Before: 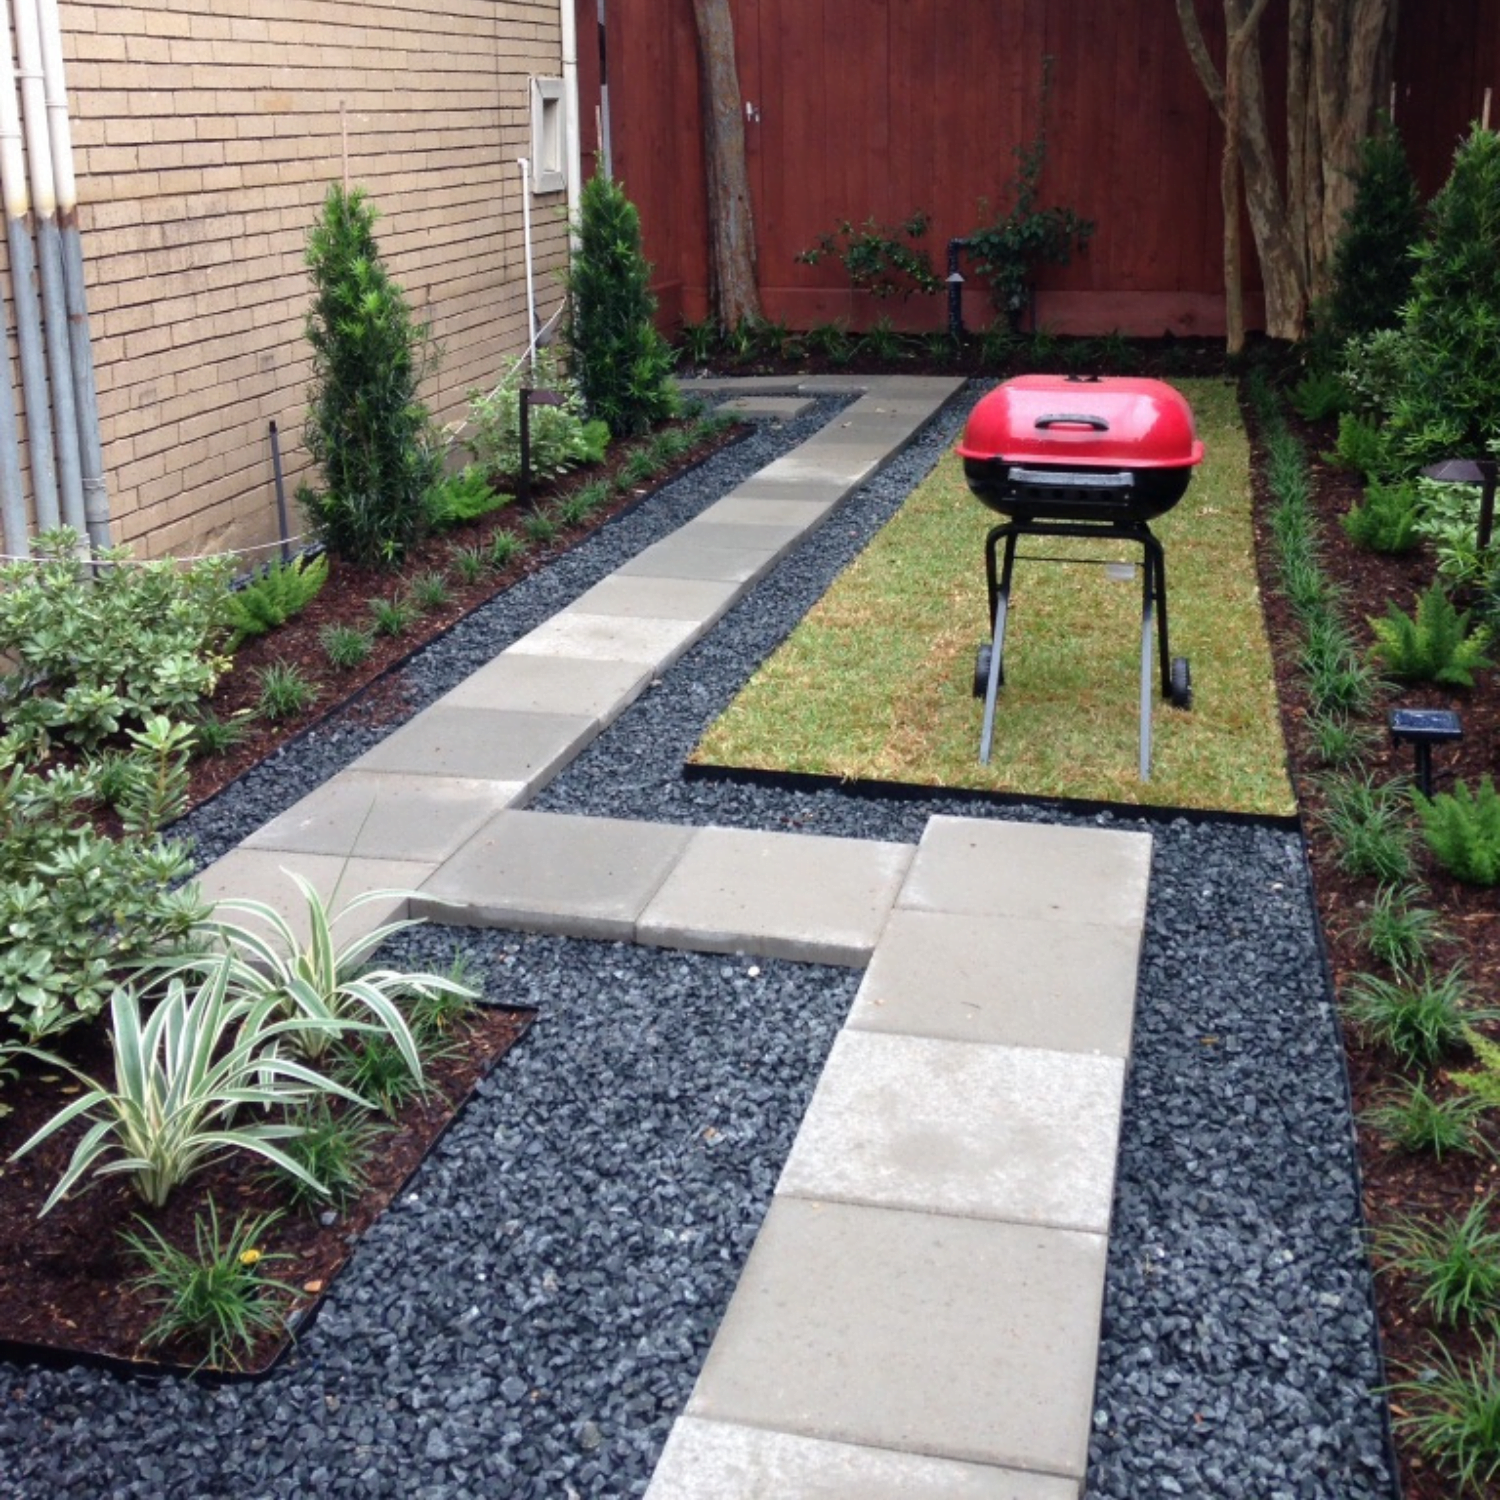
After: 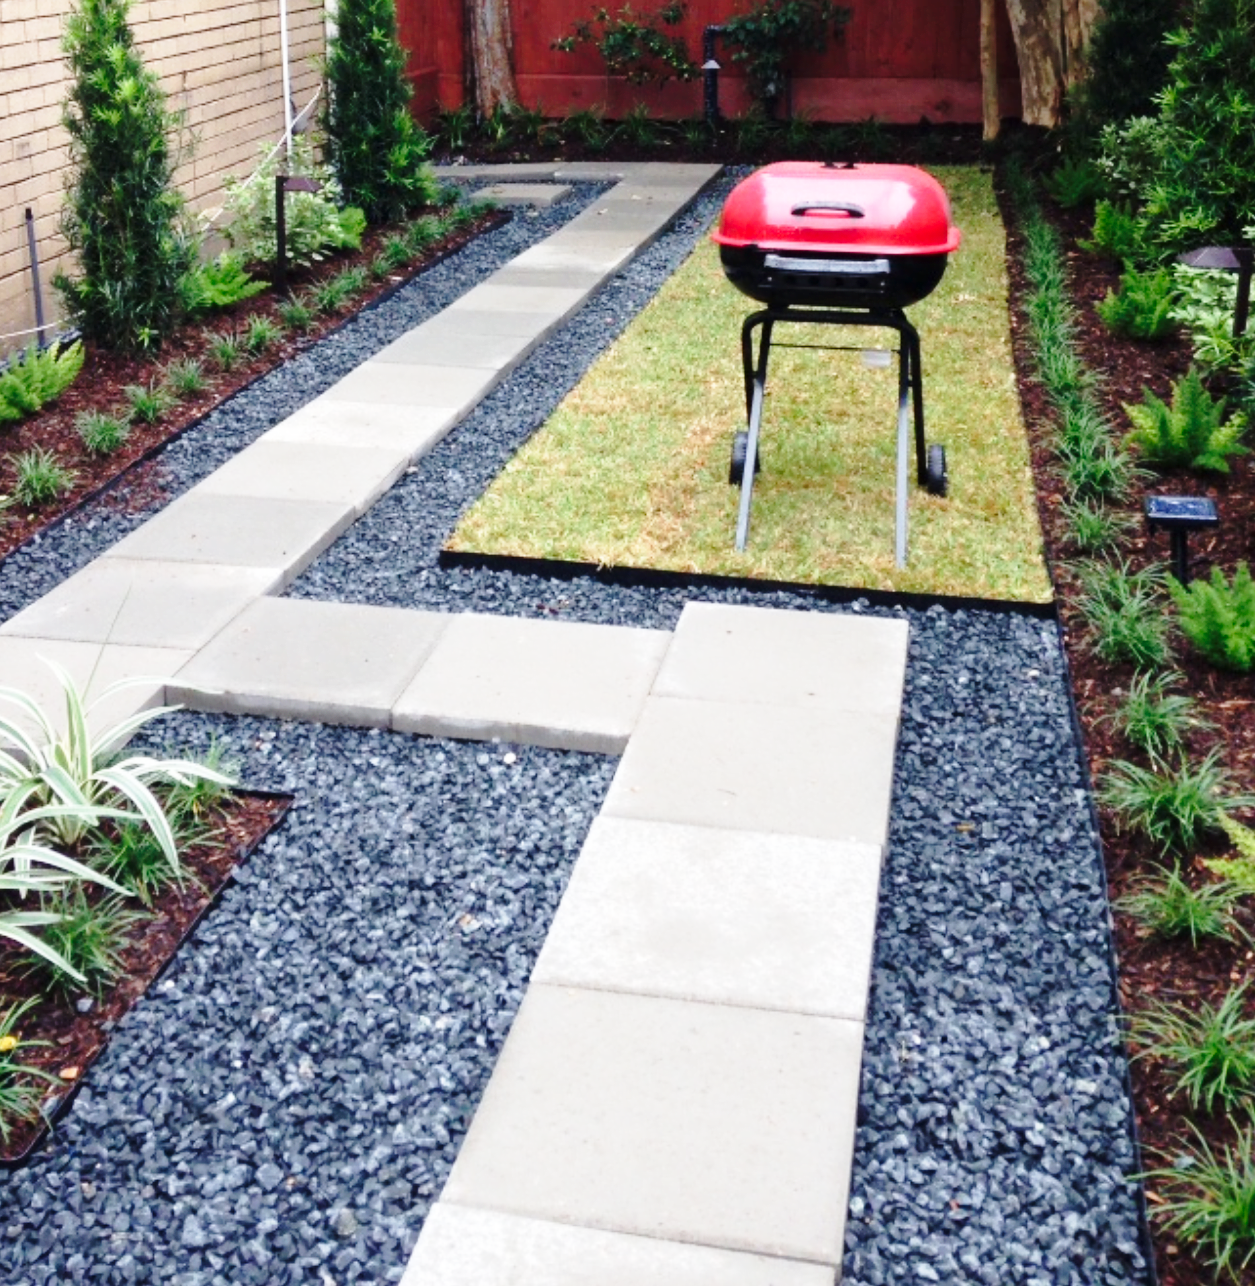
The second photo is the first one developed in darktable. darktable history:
base curve: curves: ch0 [(0, 0) (0.028, 0.03) (0.121, 0.232) (0.46, 0.748) (0.859, 0.968) (1, 1)], preserve colors none
crop: left 16.315%, top 14.246%
